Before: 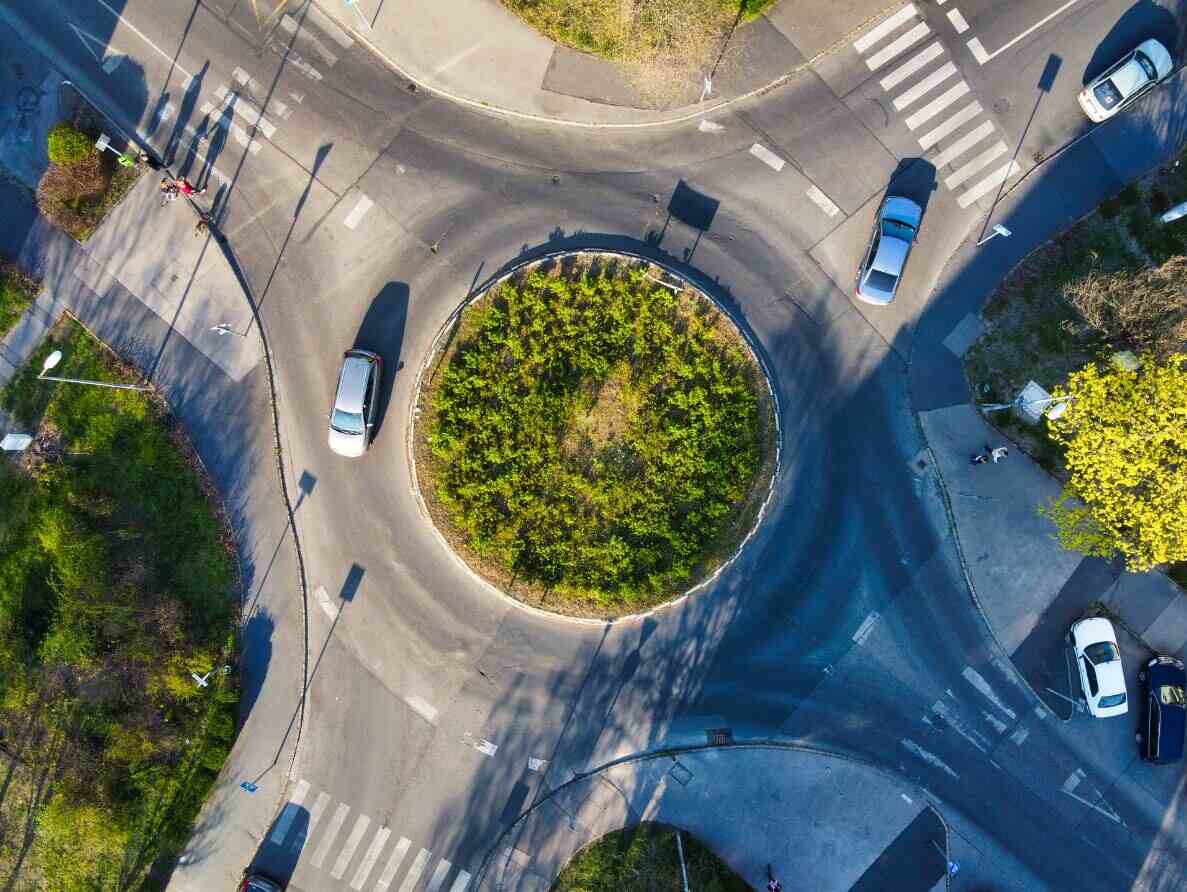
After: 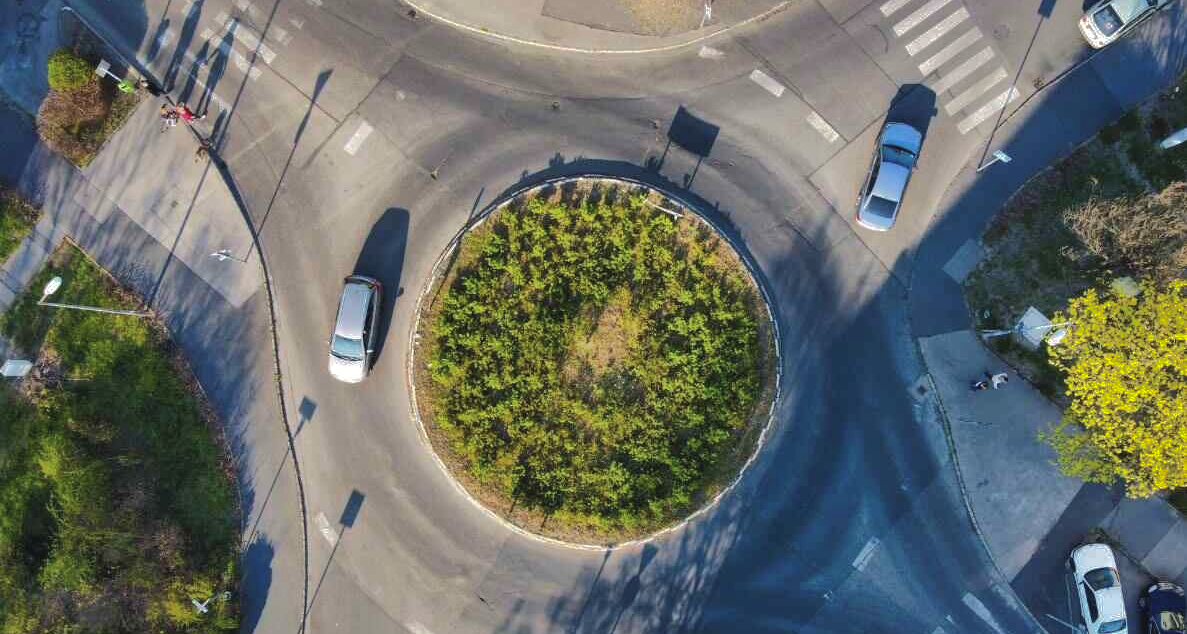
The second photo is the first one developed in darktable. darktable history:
crop and rotate: top 8.297%, bottom 20.517%
color correction: highlights b* -0.021, saturation 0.859
shadows and highlights: shadows 25.79, highlights -71.26
exposure: black level correction -0.003, exposure 0.047 EV, compensate highlight preservation false
